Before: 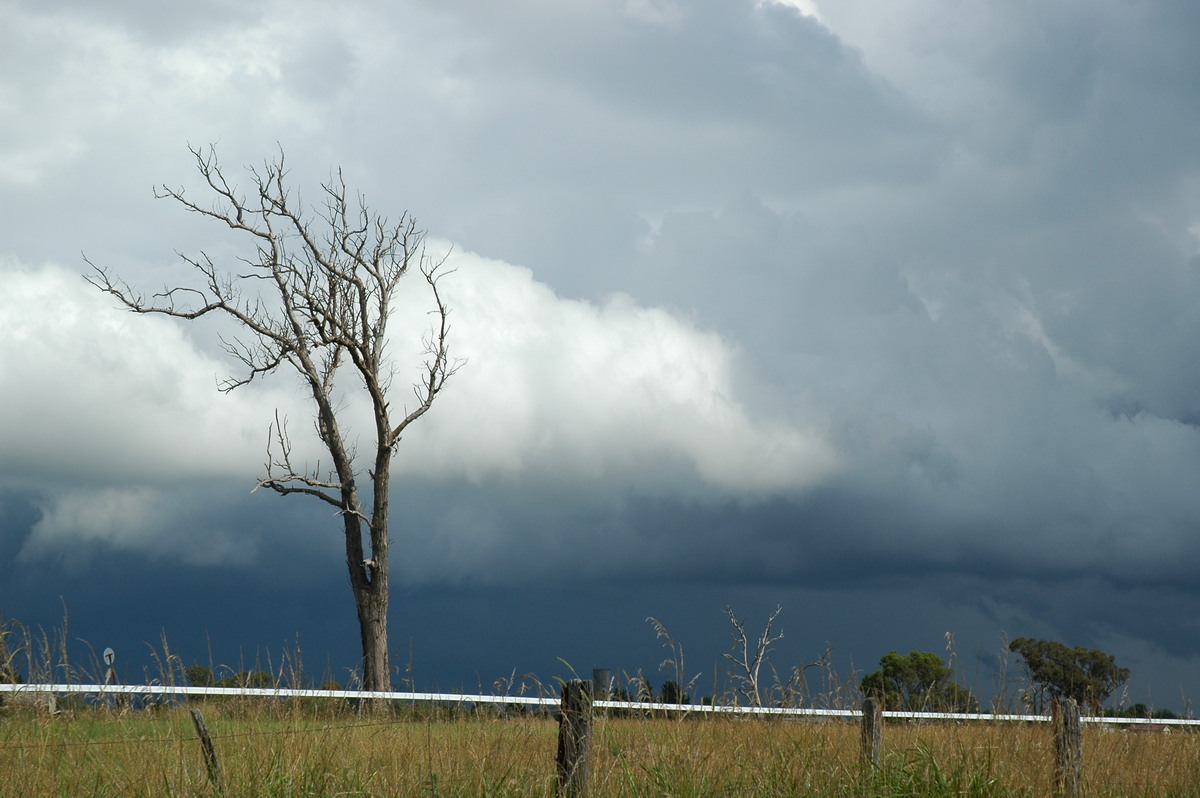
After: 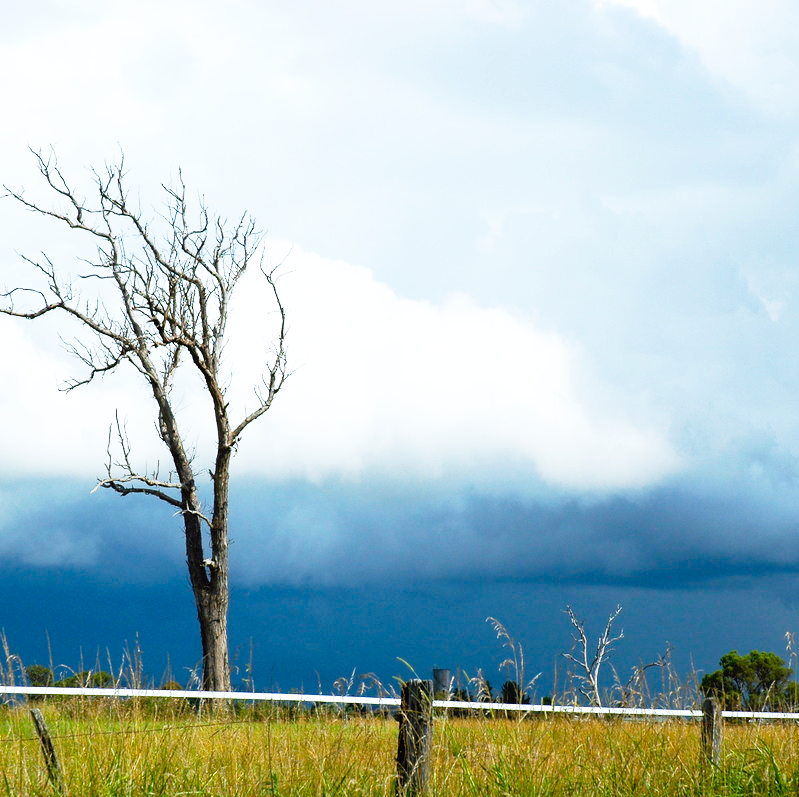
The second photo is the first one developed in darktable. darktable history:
crop and rotate: left 13.342%, right 19.991%
white balance: red 0.967, blue 1.049
base curve: curves: ch0 [(0, 0) (0.012, 0.01) (0.073, 0.168) (0.31, 0.711) (0.645, 0.957) (1, 1)], preserve colors none
color balance: lift [1, 1.001, 0.999, 1.001], gamma [1, 1.004, 1.007, 0.993], gain [1, 0.991, 0.987, 1.013], contrast 10%, output saturation 120%
